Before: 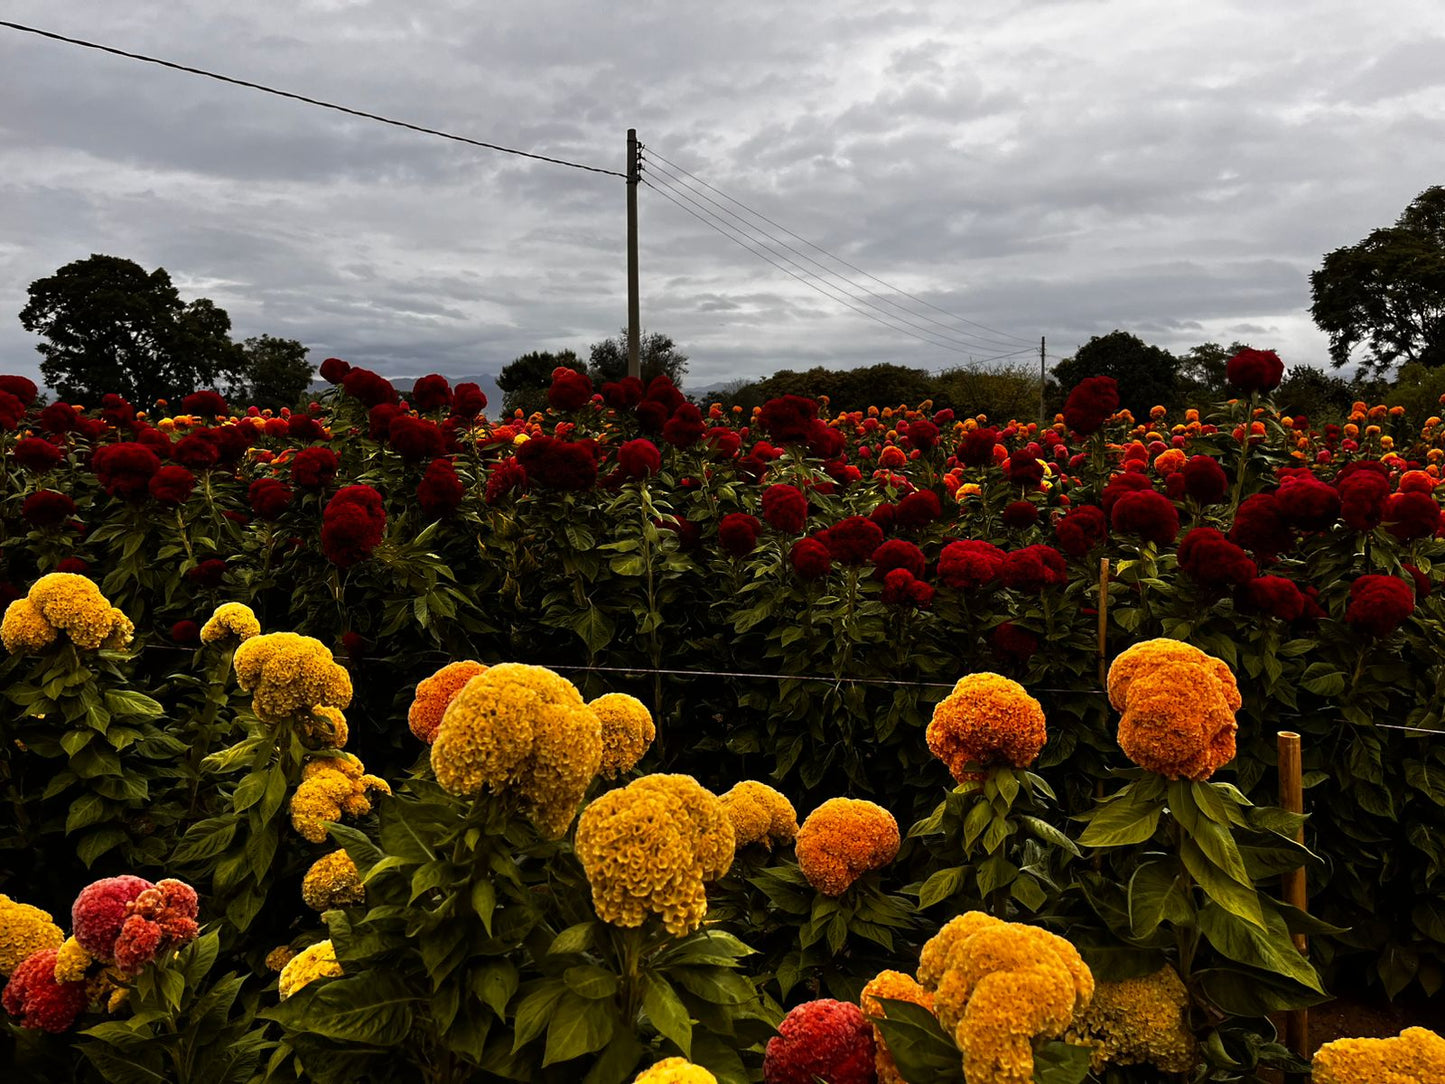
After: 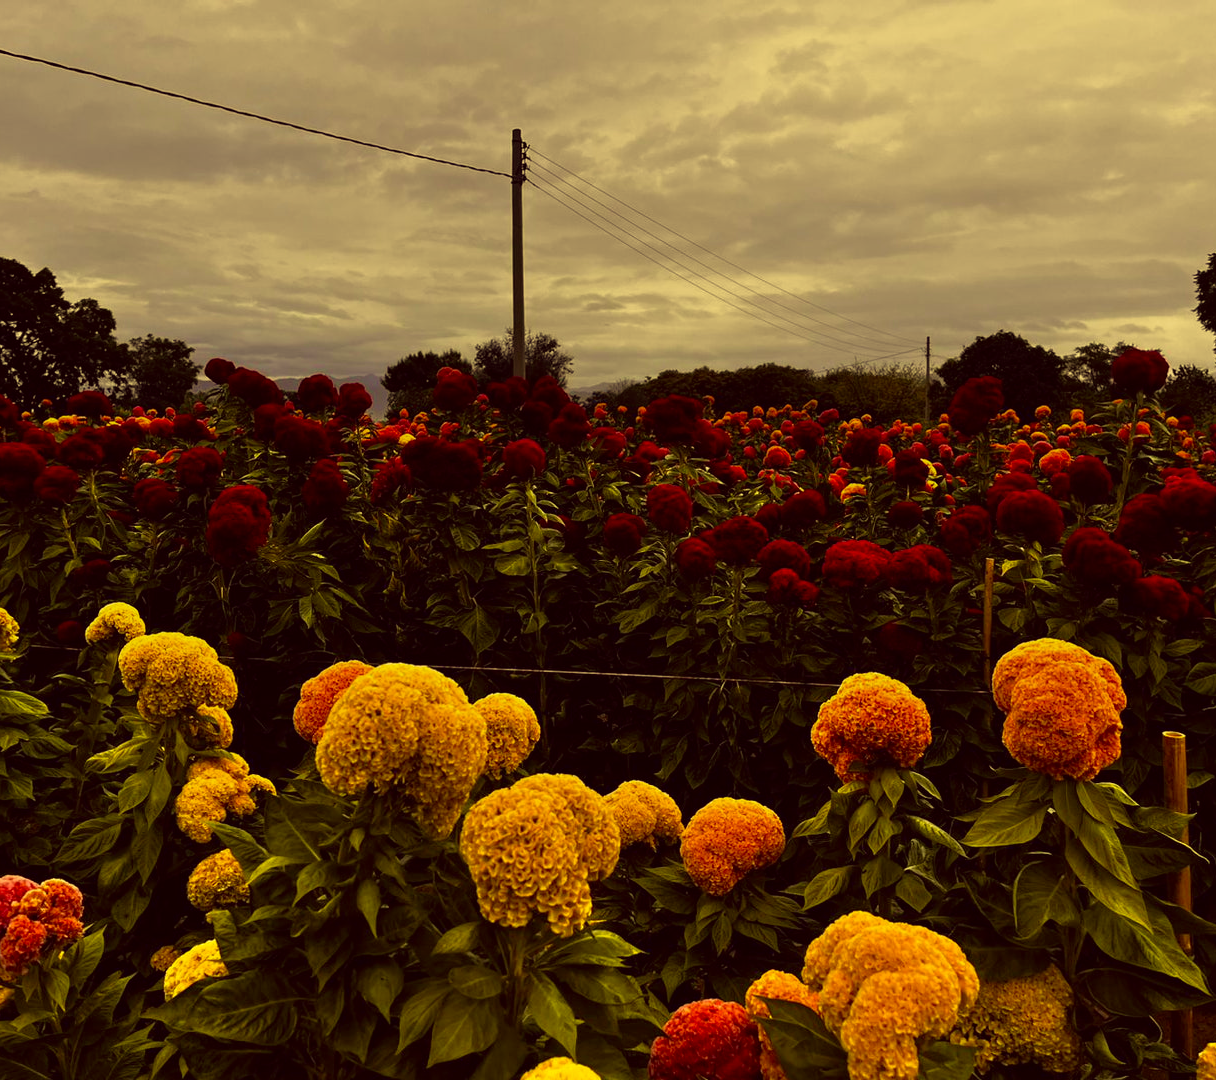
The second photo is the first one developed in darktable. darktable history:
color correction: highlights a* -0.482, highlights b* 40, shadows a* 9.8, shadows b* -0.161
crop: left 8.026%, right 7.374%
graduated density: on, module defaults
velvia: strength 45%
